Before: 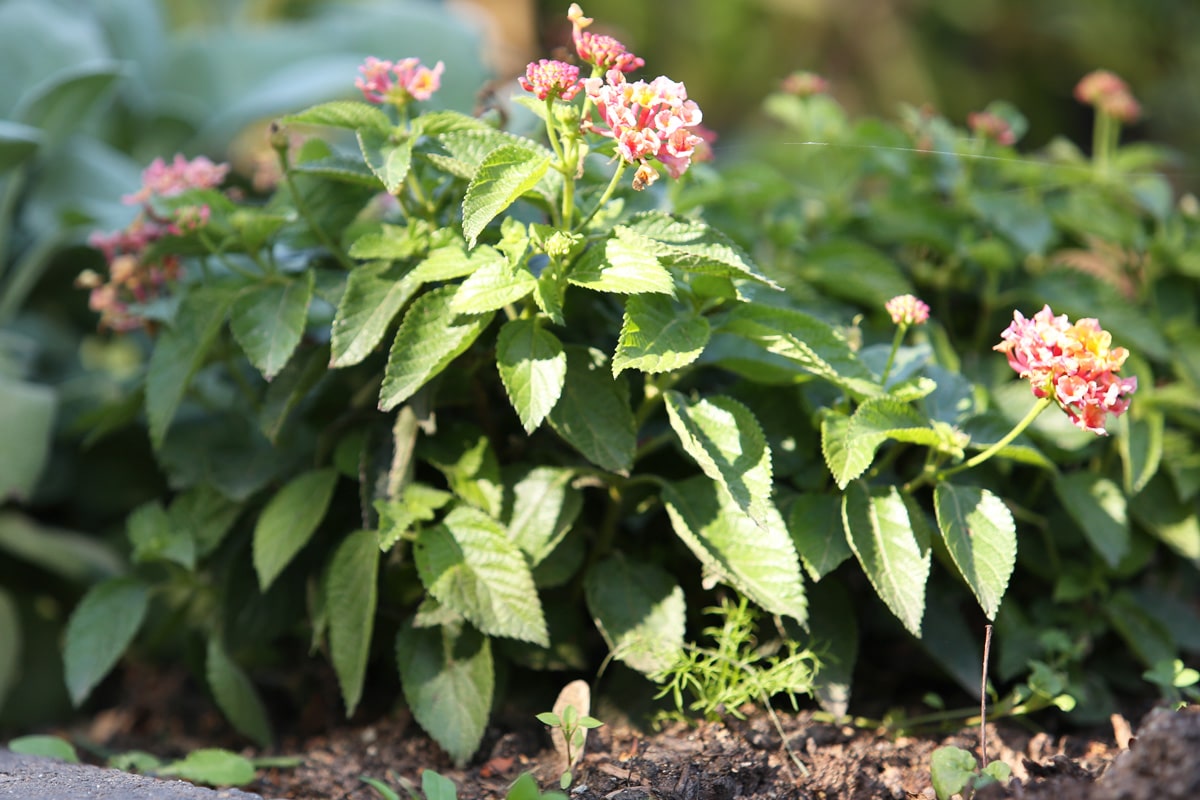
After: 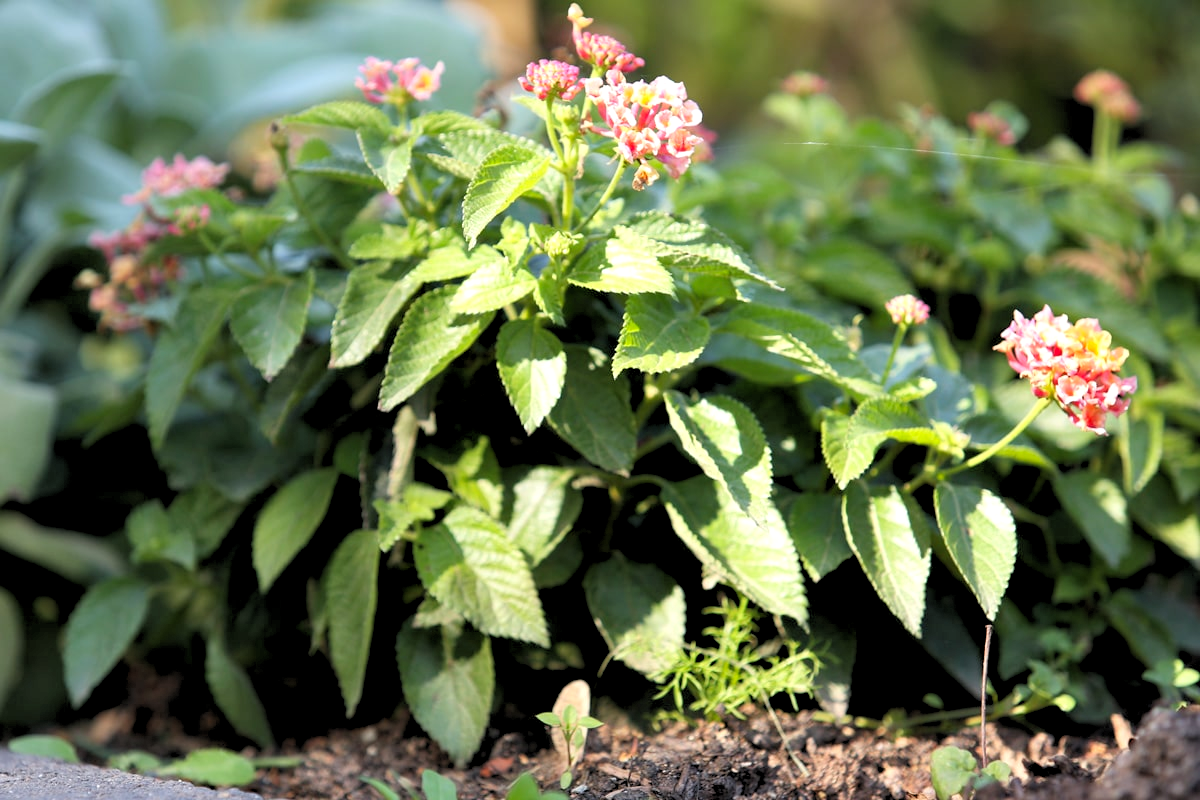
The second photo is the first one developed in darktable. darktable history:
vibrance: on, module defaults
rgb levels: levels [[0.013, 0.434, 0.89], [0, 0.5, 1], [0, 0.5, 1]]
